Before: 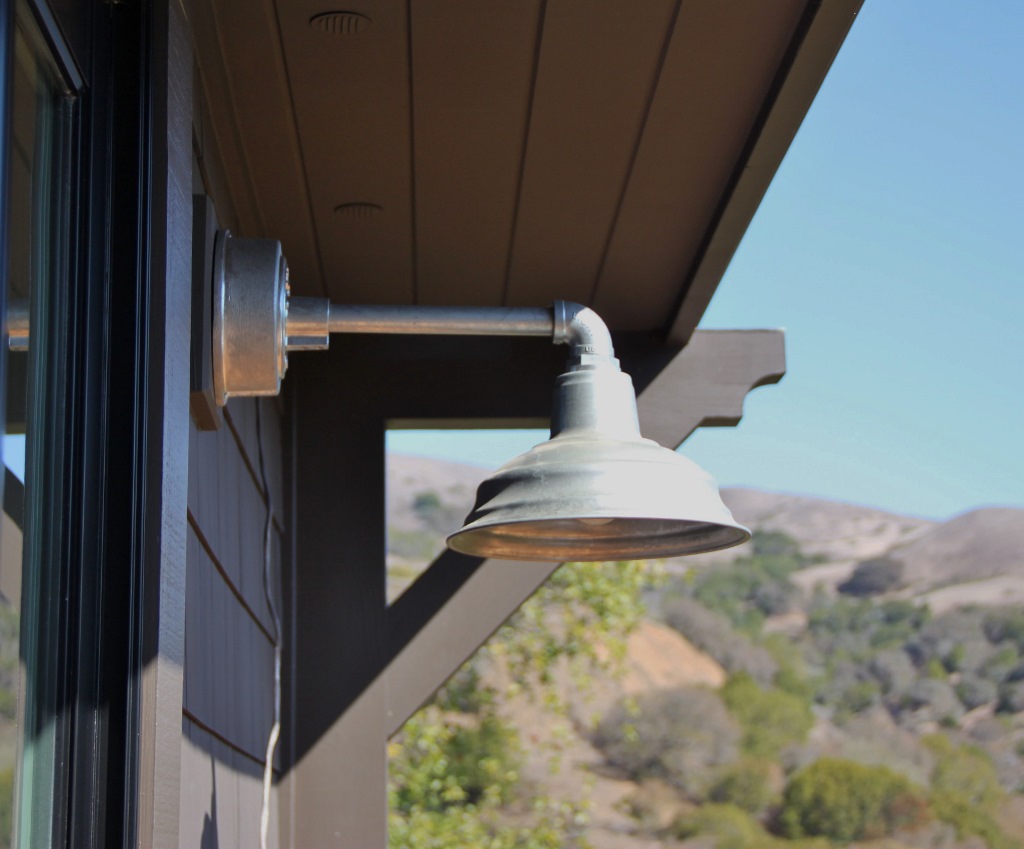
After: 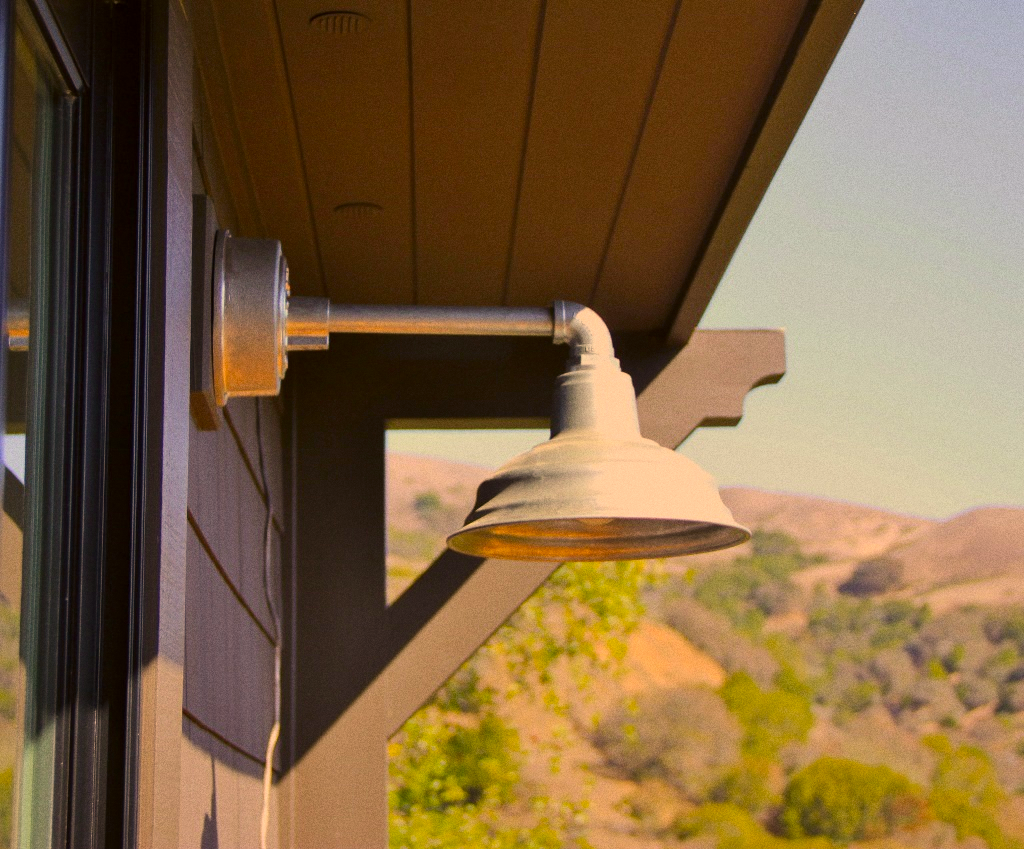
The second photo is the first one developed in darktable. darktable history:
color balance rgb: perceptual saturation grading › global saturation 25%, perceptual brilliance grading › mid-tones 10%, perceptual brilliance grading › shadows 15%, global vibrance 20%
color correction: highlights a* 17.94, highlights b* 35.39, shadows a* 1.48, shadows b* 6.42, saturation 1.01
grain: on, module defaults
